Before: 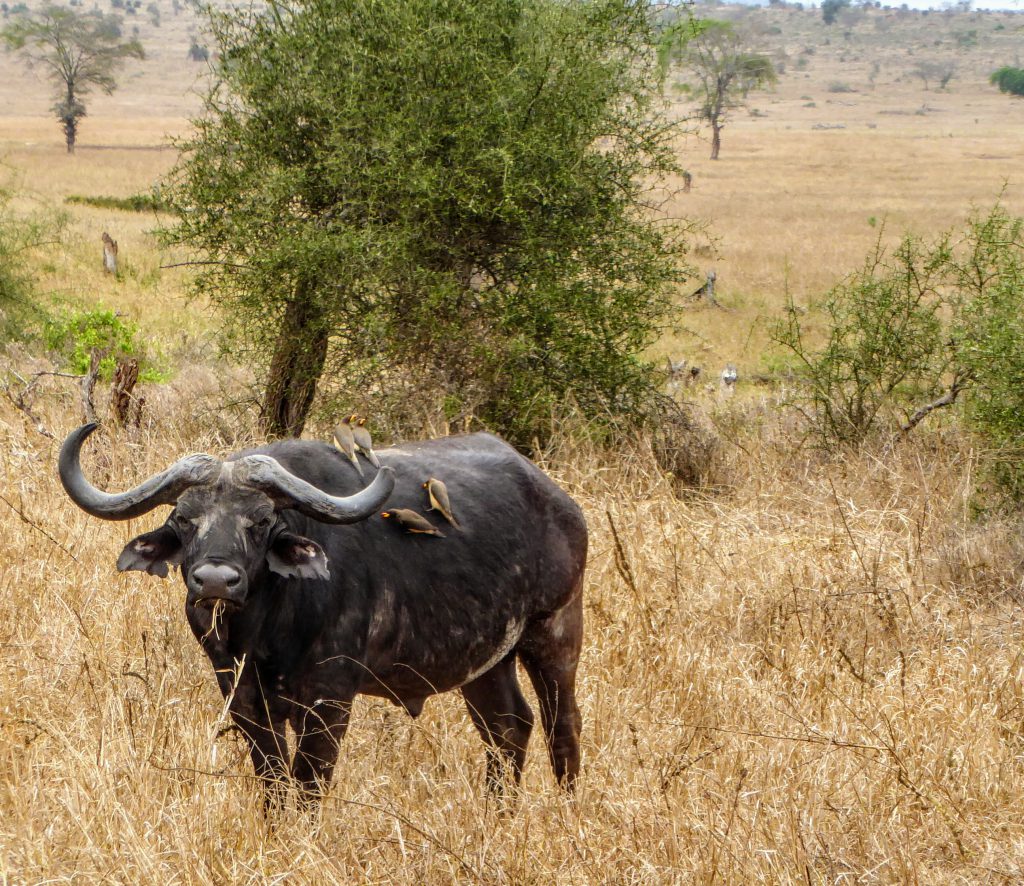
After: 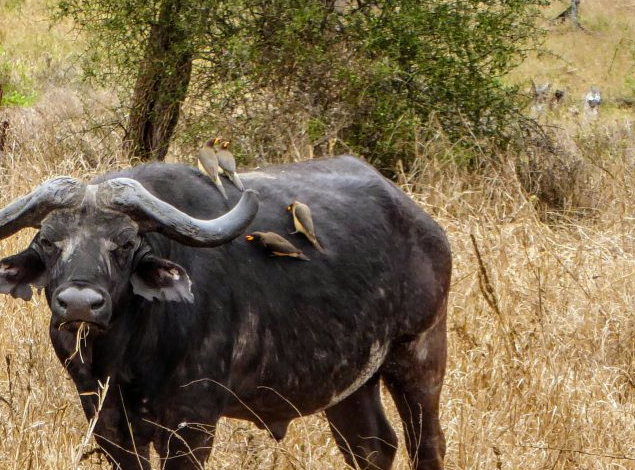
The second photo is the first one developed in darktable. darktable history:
white balance: red 0.983, blue 1.036
crop: left 13.312%, top 31.28%, right 24.627%, bottom 15.582%
